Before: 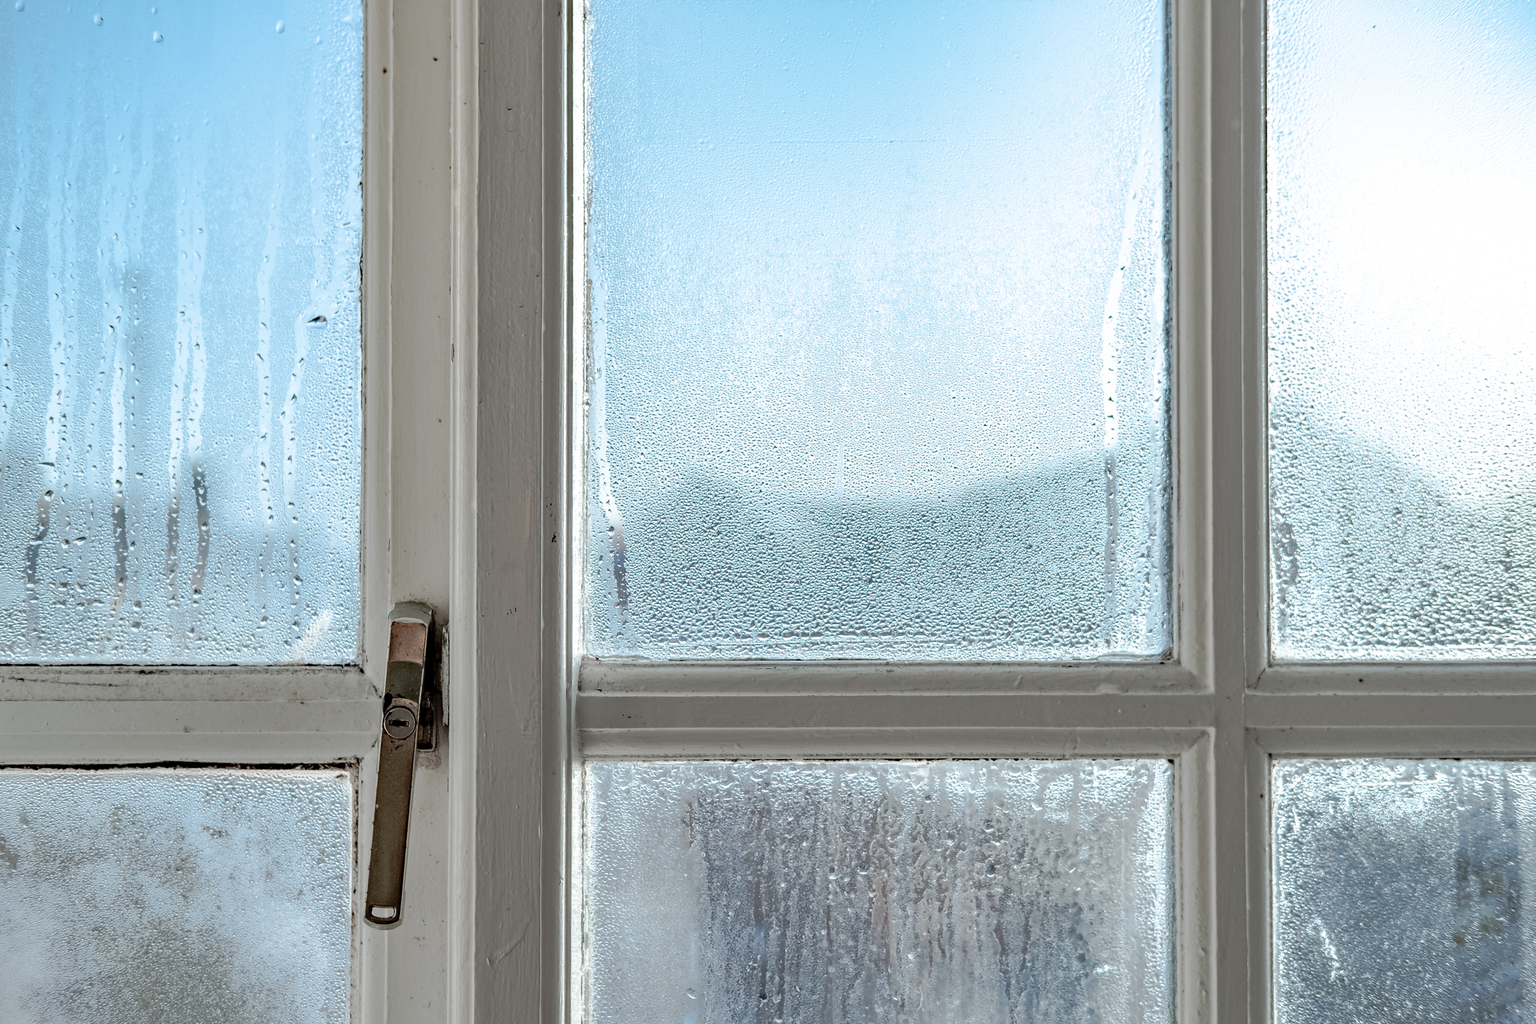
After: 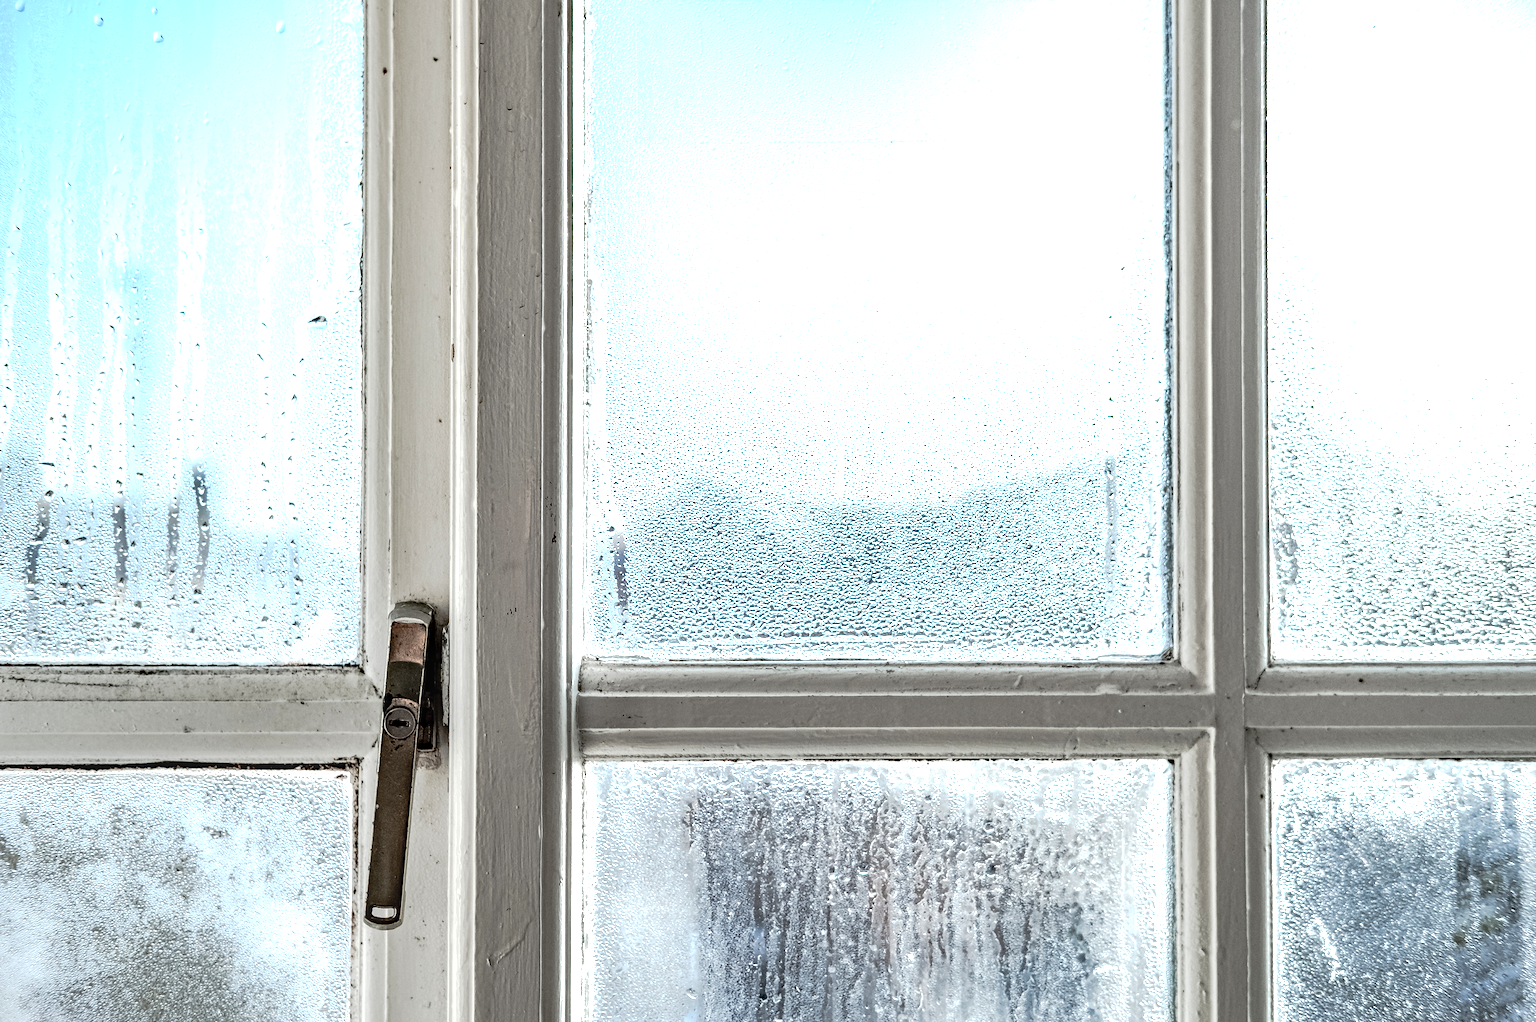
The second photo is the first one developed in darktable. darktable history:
crop: bottom 0.071%
local contrast: detail 130%
tone equalizer: -8 EV -1.08 EV, -7 EV -1.01 EV, -6 EV -0.867 EV, -5 EV -0.578 EV, -3 EV 0.578 EV, -2 EV 0.867 EV, -1 EV 1.01 EV, +0 EV 1.08 EV, edges refinement/feathering 500, mask exposure compensation -1.57 EV, preserve details no
